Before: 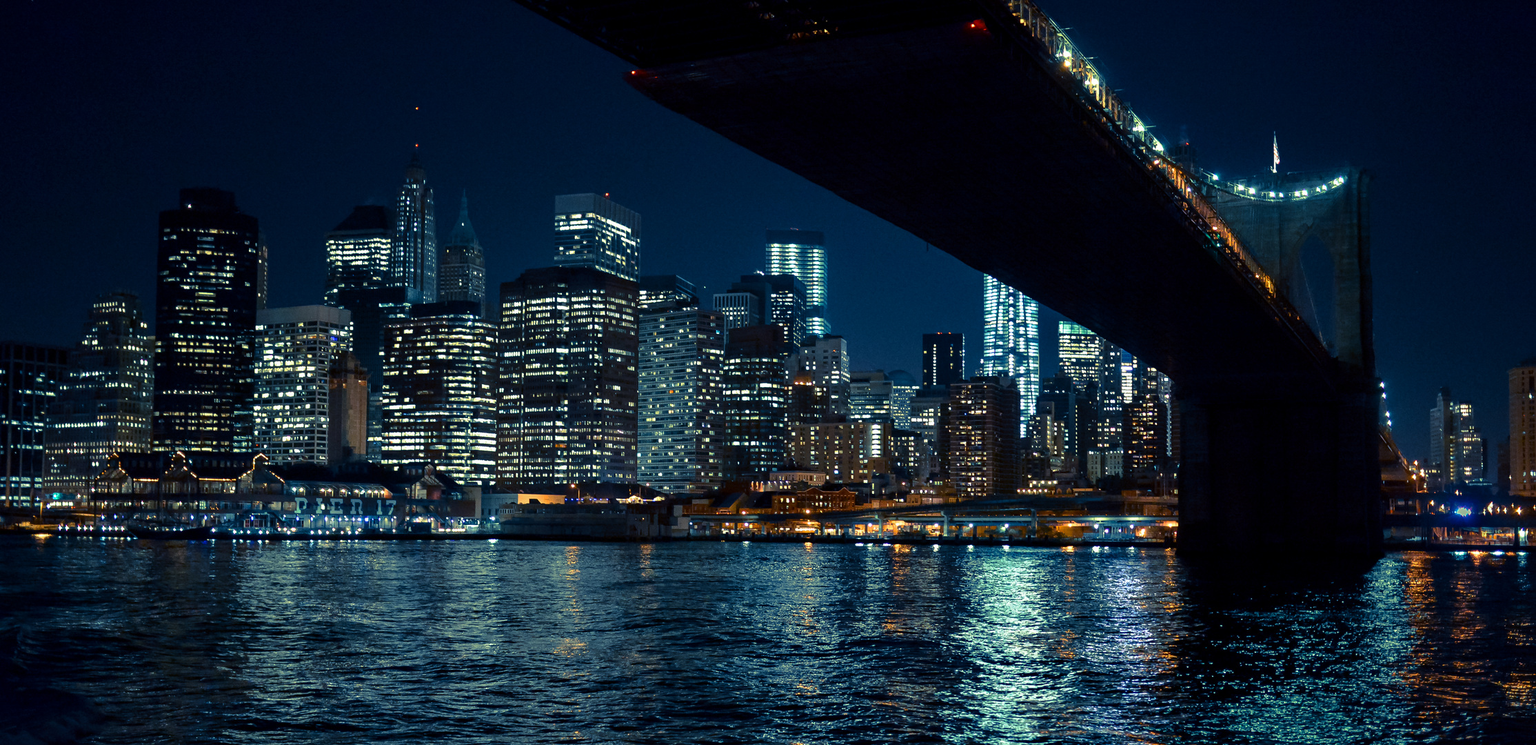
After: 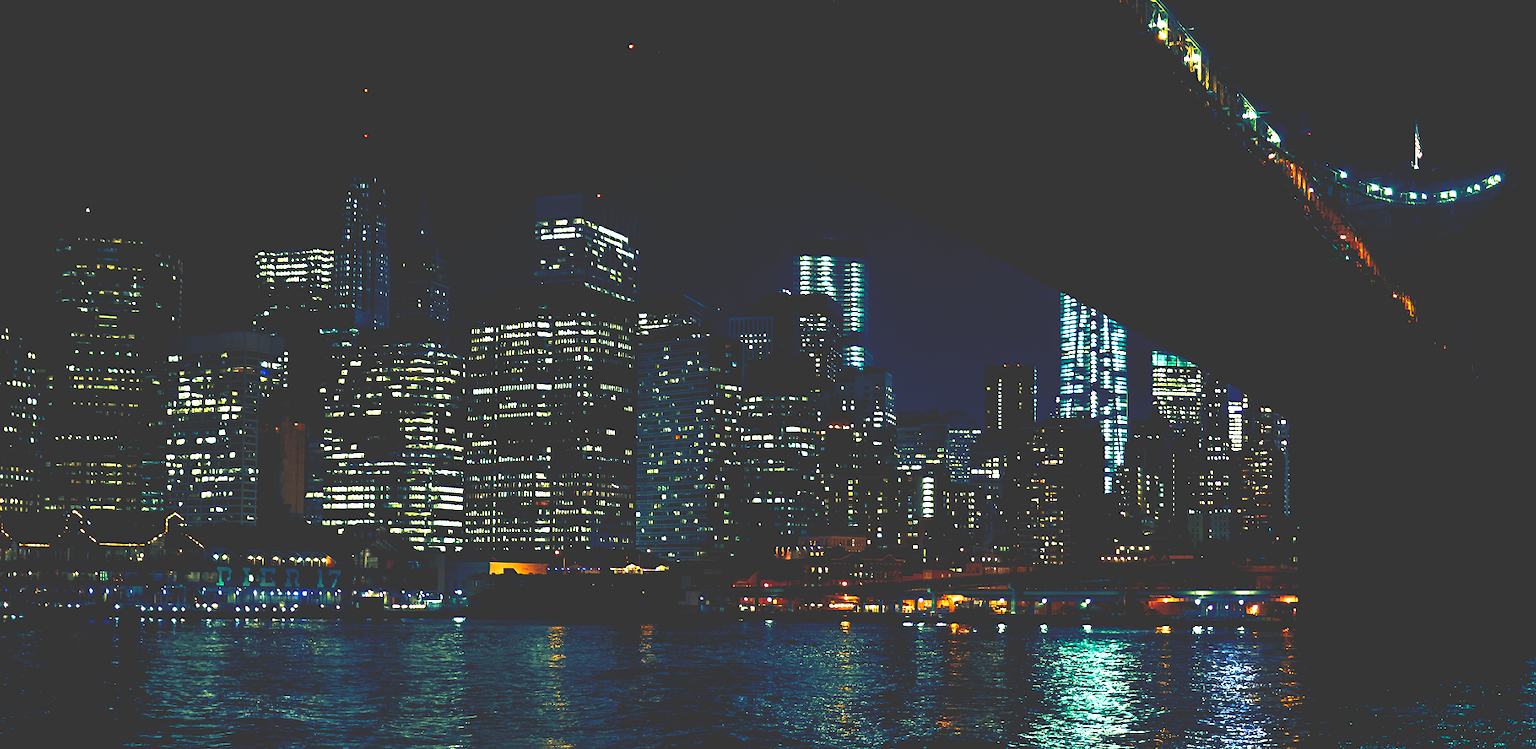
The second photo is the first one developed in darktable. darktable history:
crop and rotate: left 7.694%, top 4.692%, right 10.586%, bottom 13.023%
tone equalizer: -8 EV -0.491 EV, -7 EV -0.281 EV, -6 EV -0.112 EV, -5 EV 0.411 EV, -4 EV 0.949 EV, -3 EV 0.799 EV, -2 EV -0.007 EV, -1 EV 0.13 EV, +0 EV -0.032 EV
base curve: curves: ch0 [(0, 0.036) (0.083, 0.04) (0.804, 1)], preserve colors none
